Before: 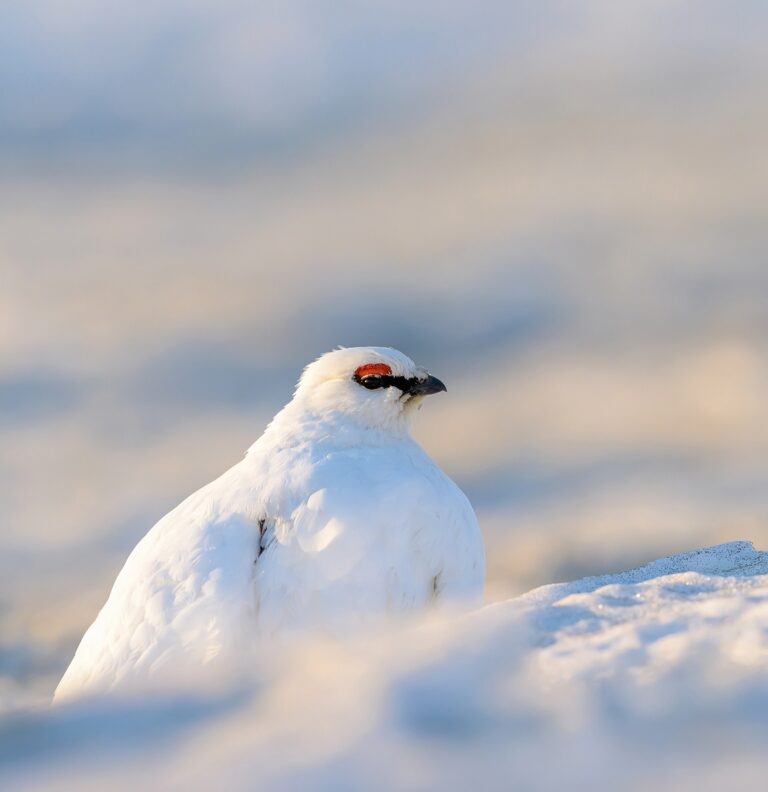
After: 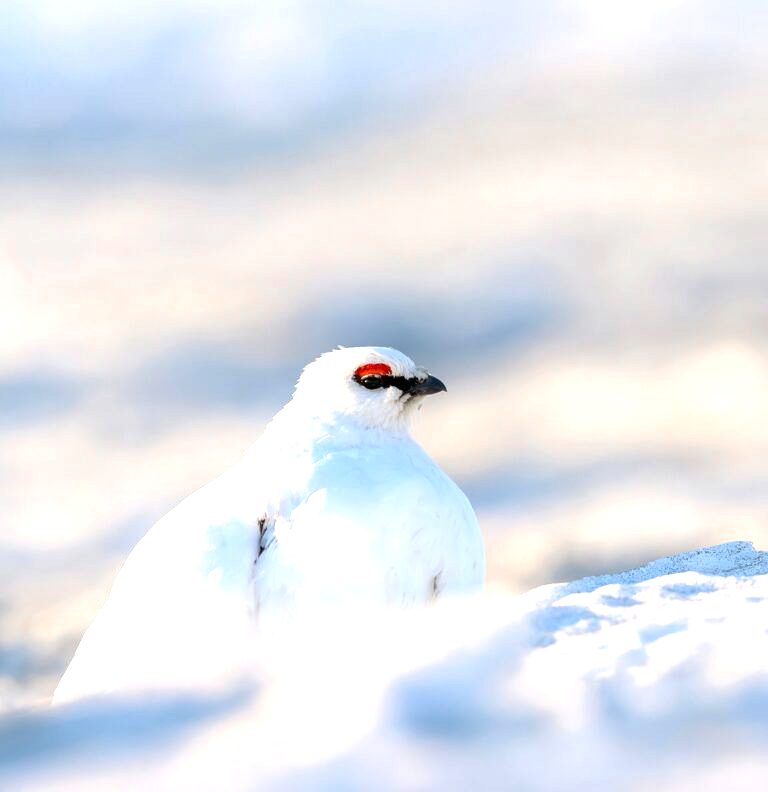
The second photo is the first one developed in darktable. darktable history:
contrast brightness saturation: brightness -0.09
color zones: curves: ch1 [(0, 0.708) (0.088, 0.648) (0.245, 0.187) (0.429, 0.326) (0.571, 0.498) (0.714, 0.5) (0.857, 0.5) (1, 0.708)]
exposure: exposure 0.943 EV, compensate highlight preservation false
